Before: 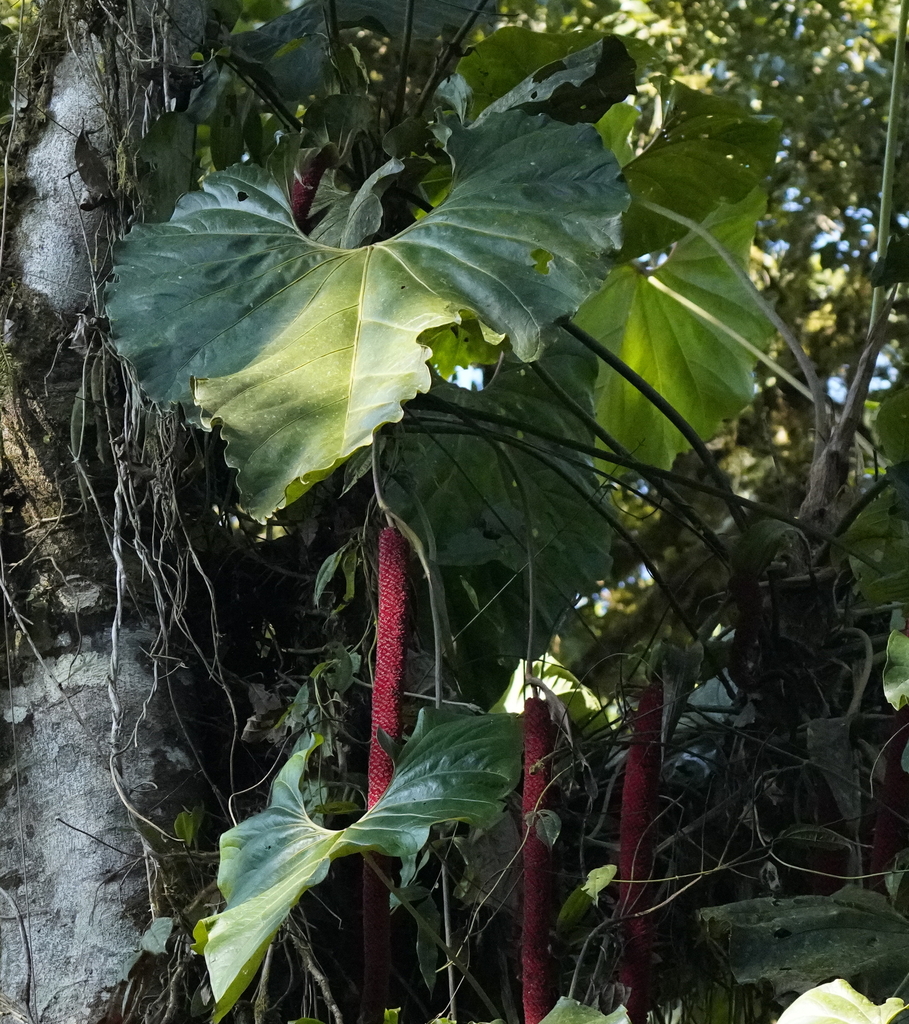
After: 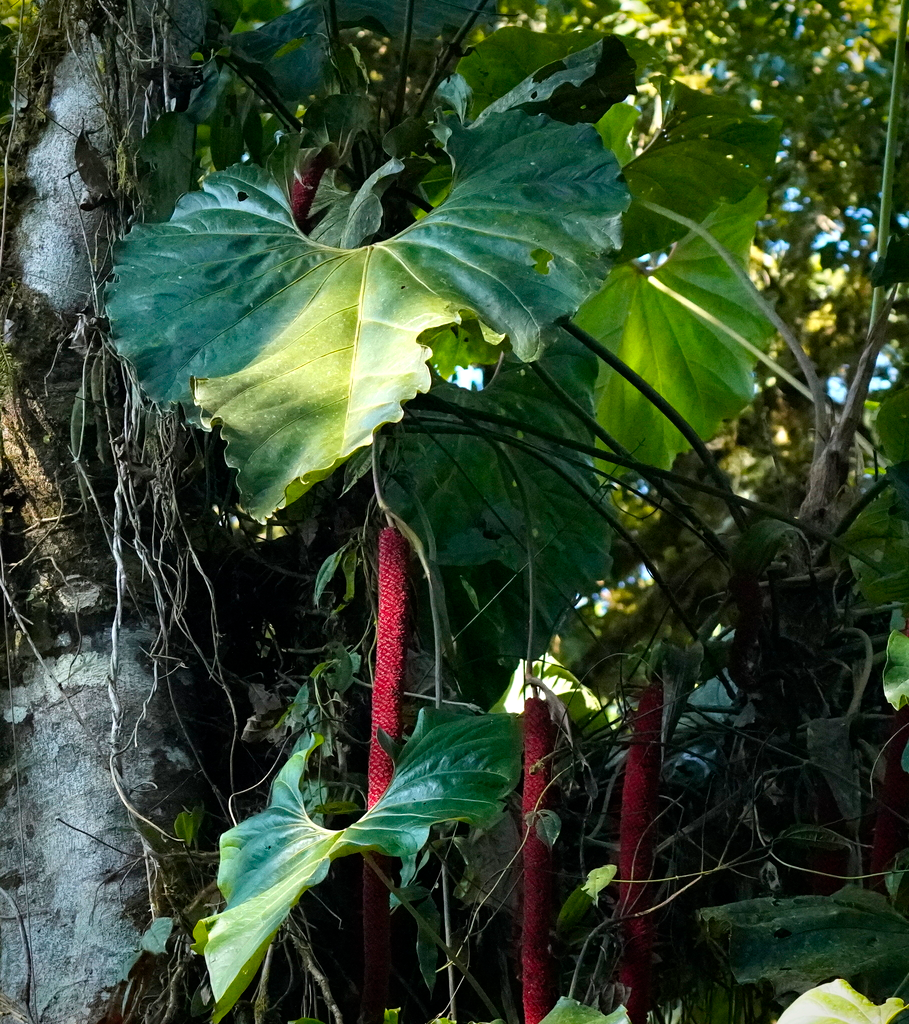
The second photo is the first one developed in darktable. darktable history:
vignetting: saturation 0.379
color balance rgb: shadows lift › chroma 0.833%, shadows lift › hue 111.42°, perceptual saturation grading › global saturation -0.044%, perceptual brilliance grading › global brilliance 9.652%, global vibrance 20%
